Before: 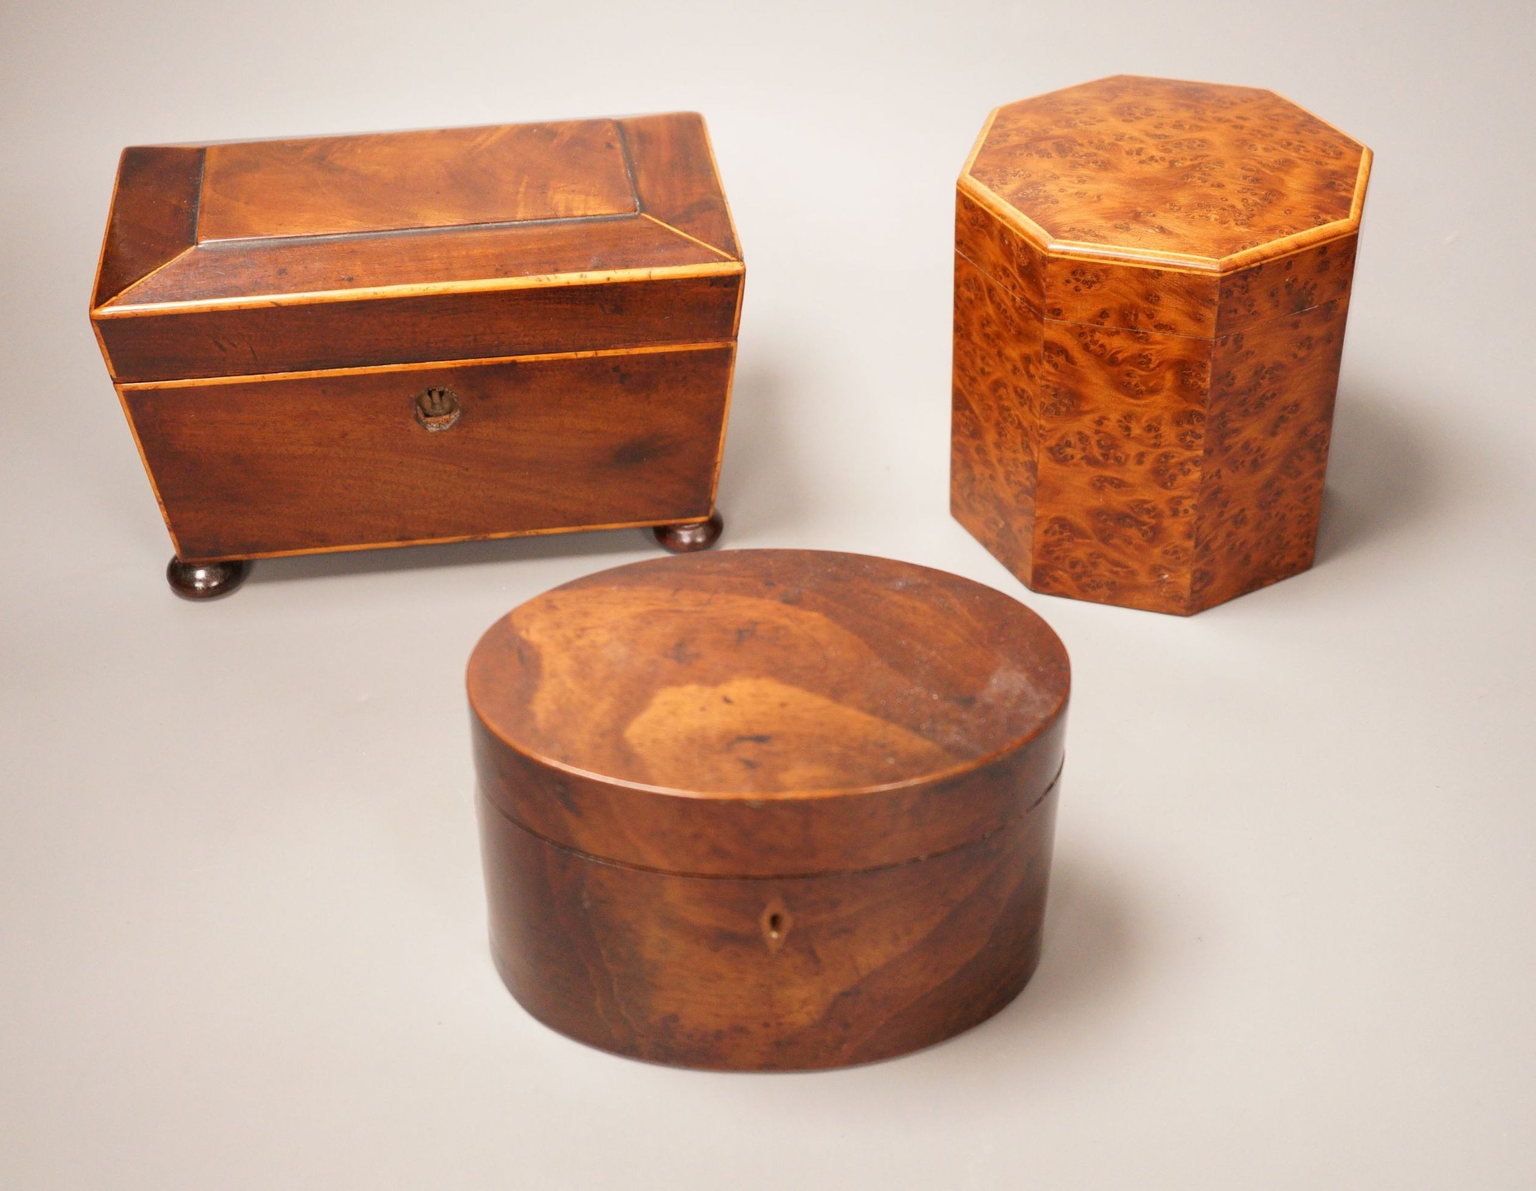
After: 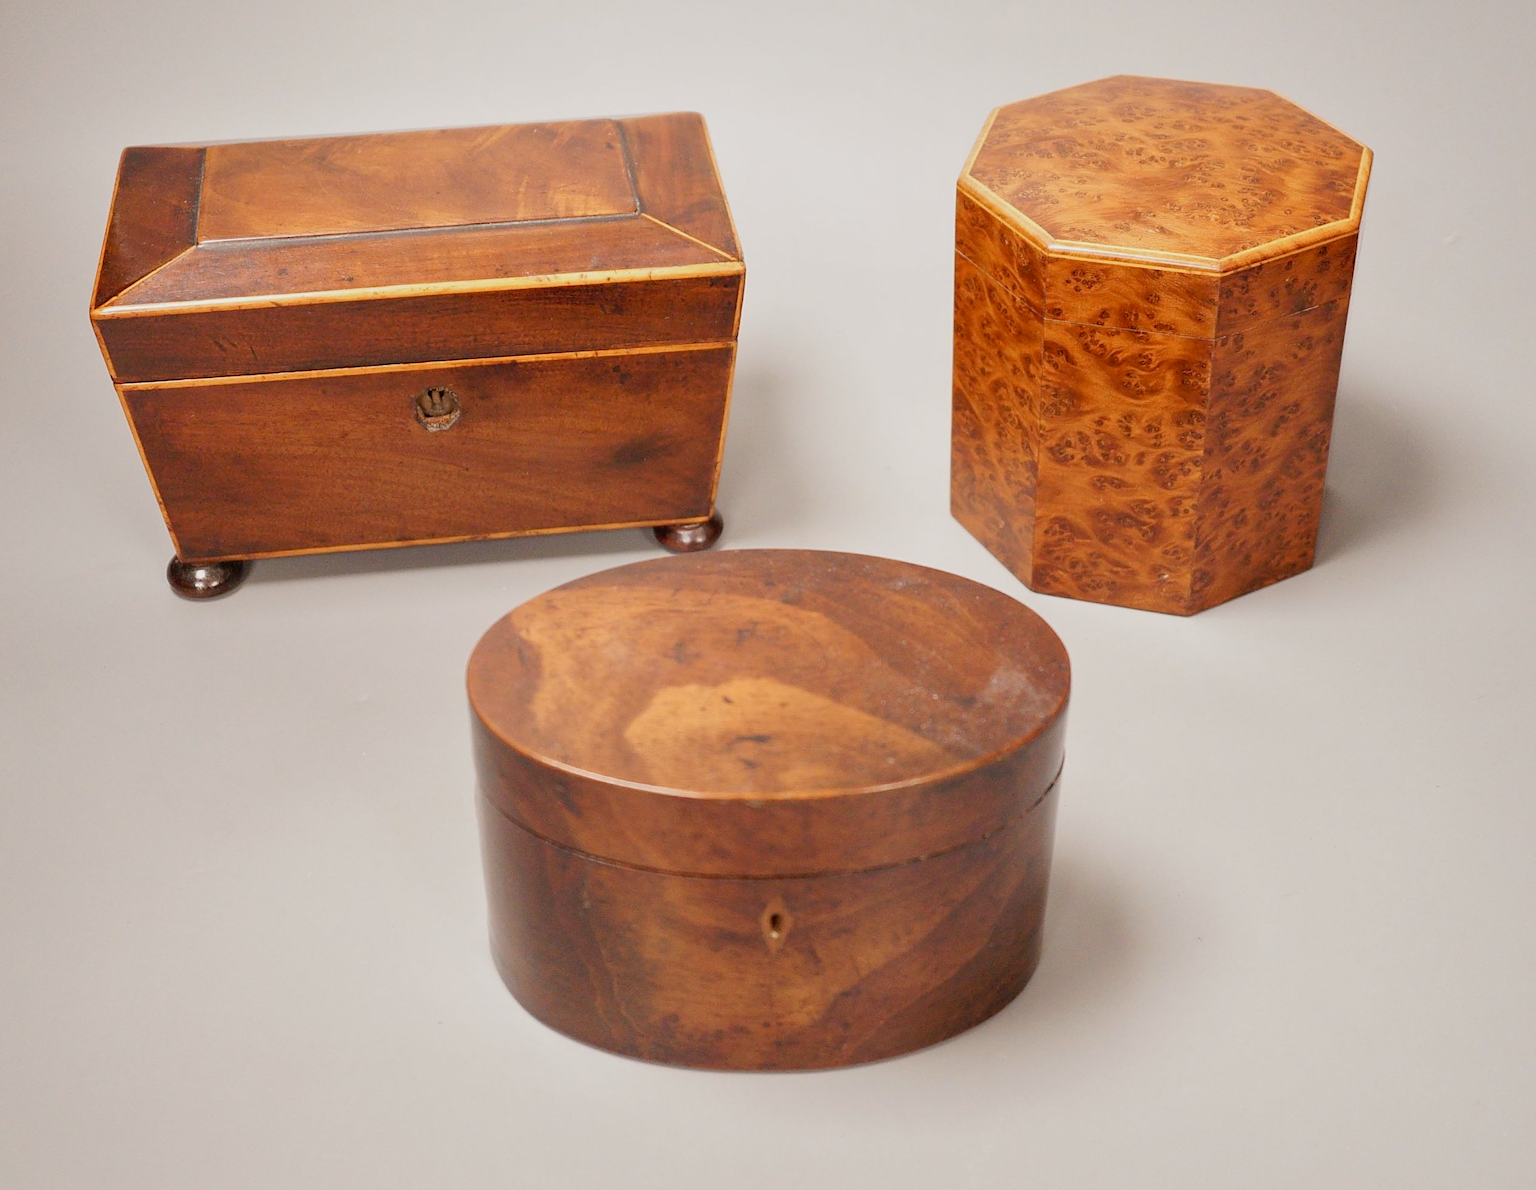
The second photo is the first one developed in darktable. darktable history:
shadows and highlights: shadows 25.6, white point adjustment -2.96, highlights -29.69
tone curve: curves: ch0 [(0, 0) (0.07, 0.052) (0.23, 0.254) (0.486, 0.53) (0.822, 0.825) (0.994, 0.955)]; ch1 [(0, 0) (0.226, 0.261) (0.379, 0.442) (0.469, 0.472) (0.495, 0.495) (0.514, 0.504) (0.561, 0.568) (0.59, 0.612) (1, 1)]; ch2 [(0, 0) (0.269, 0.299) (0.459, 0.441) (0.498, 0.499) (0.523, 0.52) (0.586, 0.569) (0.635, 0.617) (0.659, 0.681) (0.718, 0.764) (1, 1)], preserve colors none
tone equalizer: on, module defaults
sharpen: on, module defaults
contrast brightness saturation: saturation -0.06
